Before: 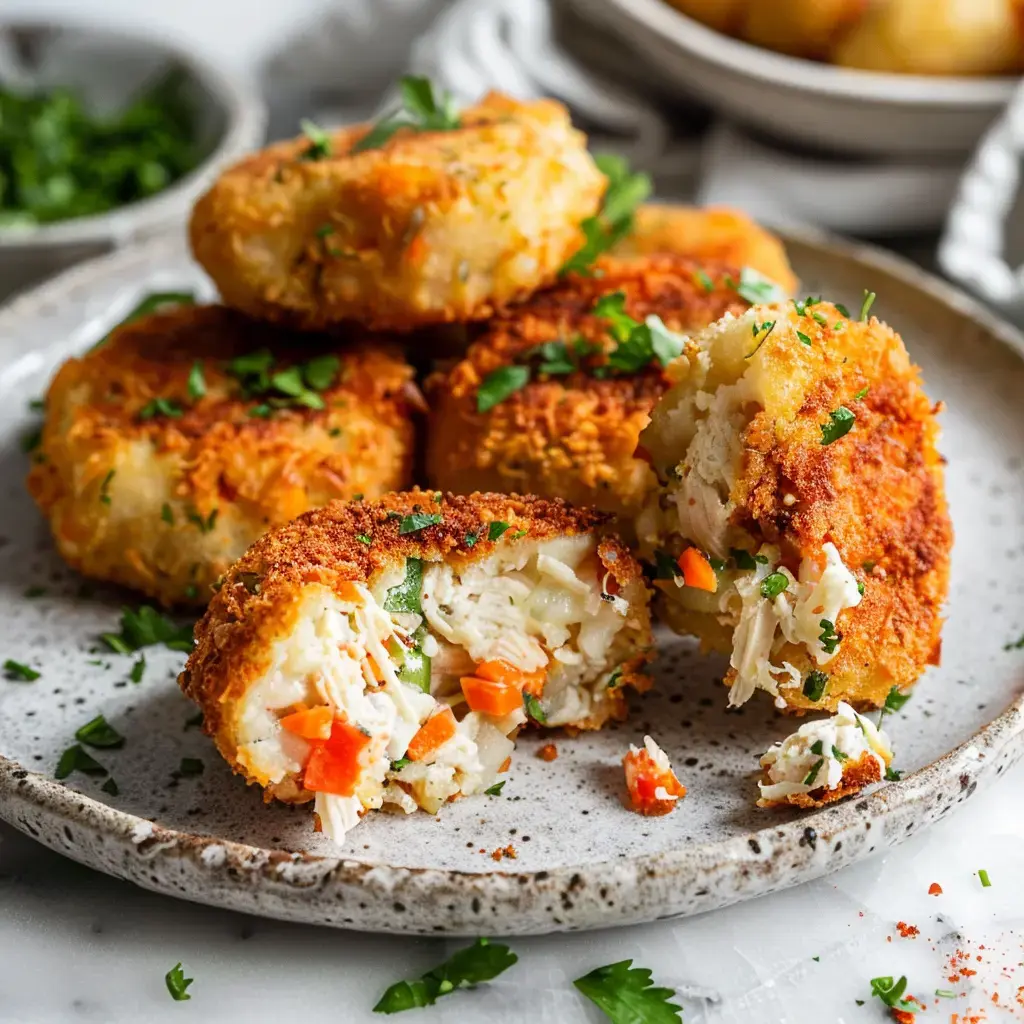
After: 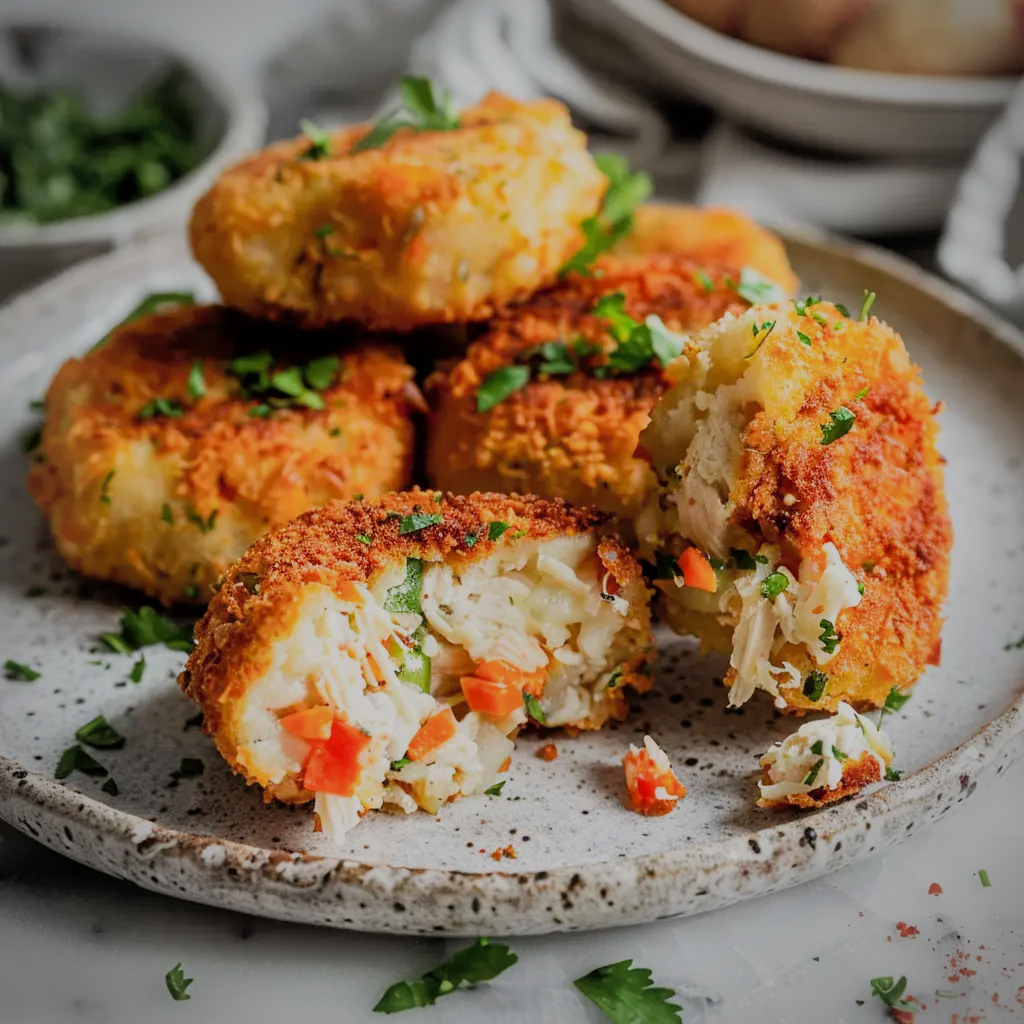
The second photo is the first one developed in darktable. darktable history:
shadows and highlights: on, module defaults
exposure: compensate highlight preservation false
filmic rgb: black relative exposure -7.65 EV, white relative exposure 4.56 EV, hardness 3.61
vignetting: on, module defaults
